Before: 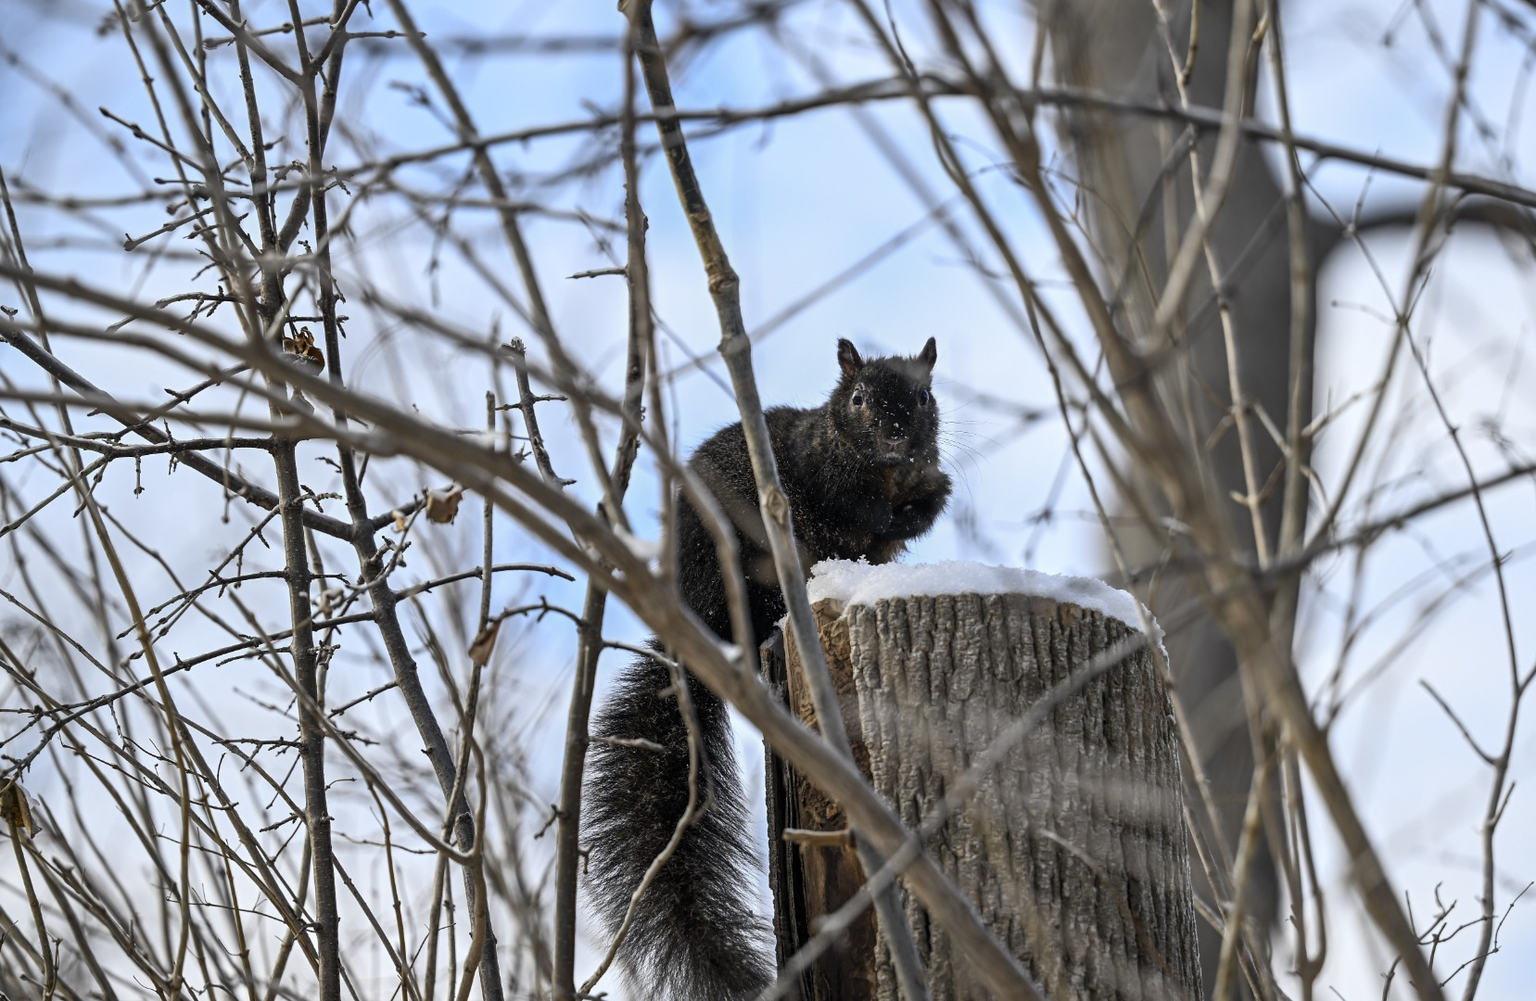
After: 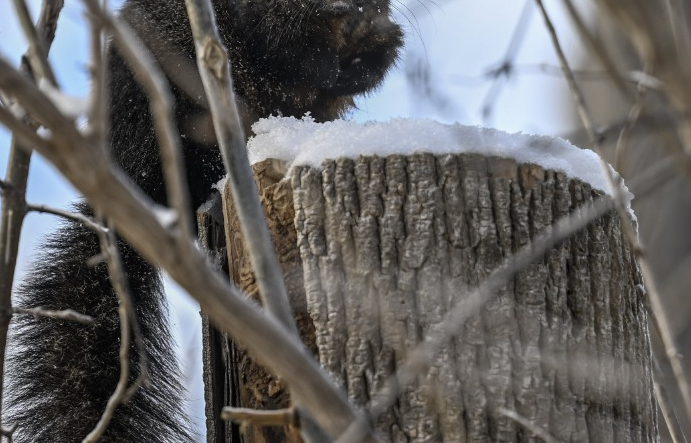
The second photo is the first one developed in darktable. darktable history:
crop: left 37.649%, top 45.129%, right 20.607%, bottom 13.788%
local contrast: detail 109%
